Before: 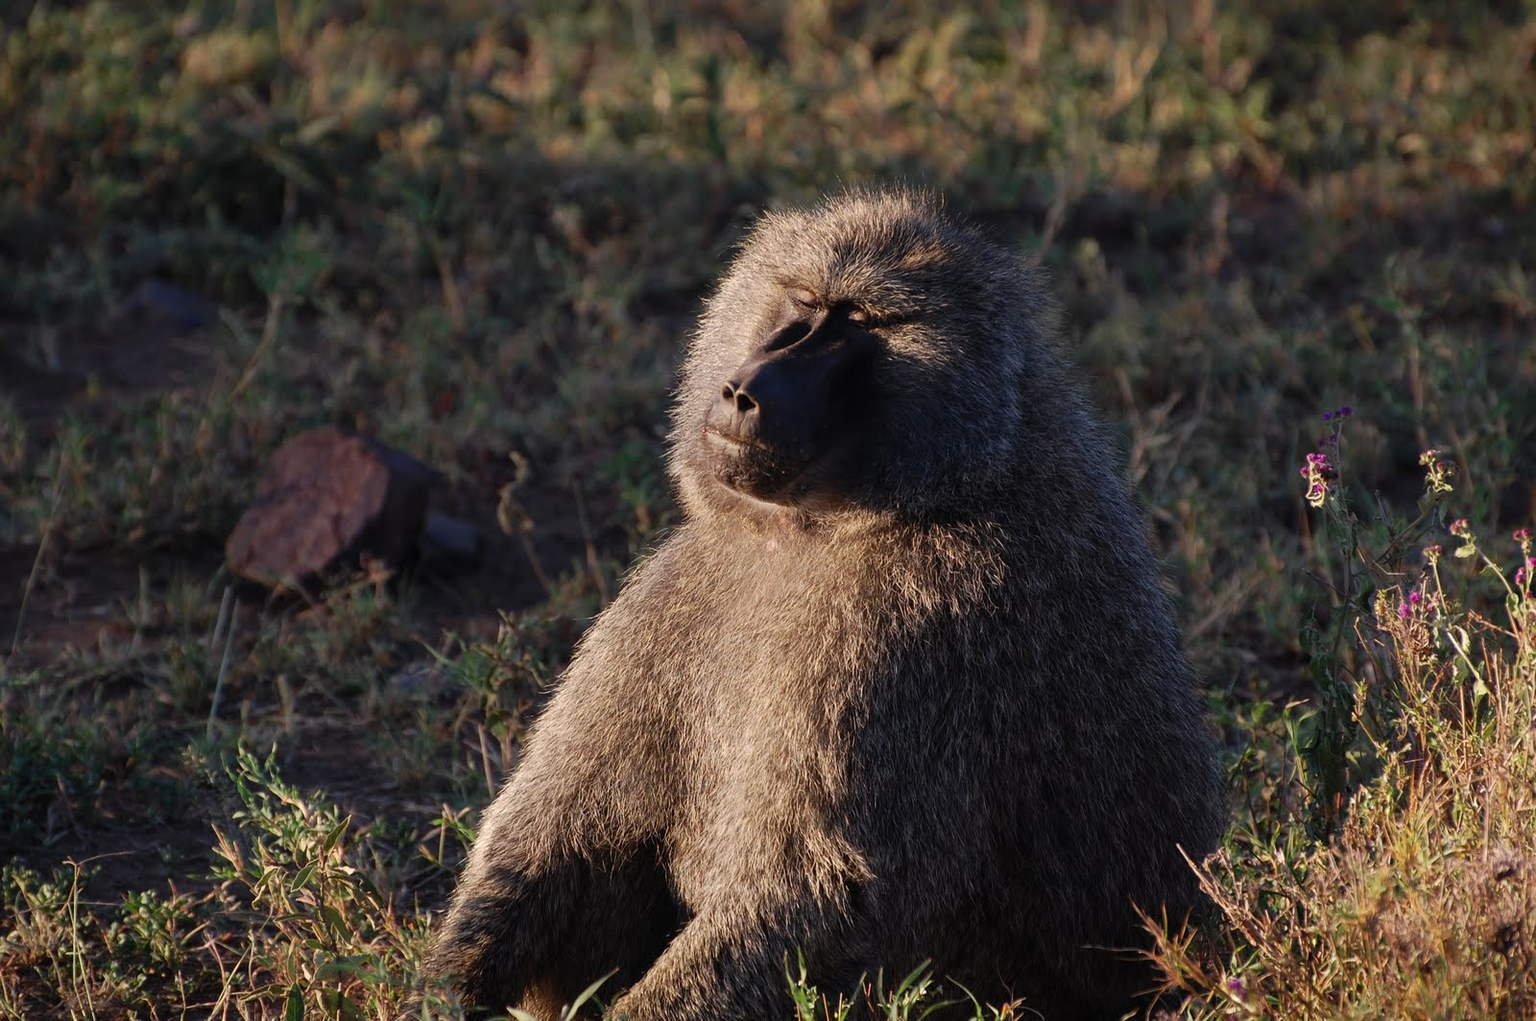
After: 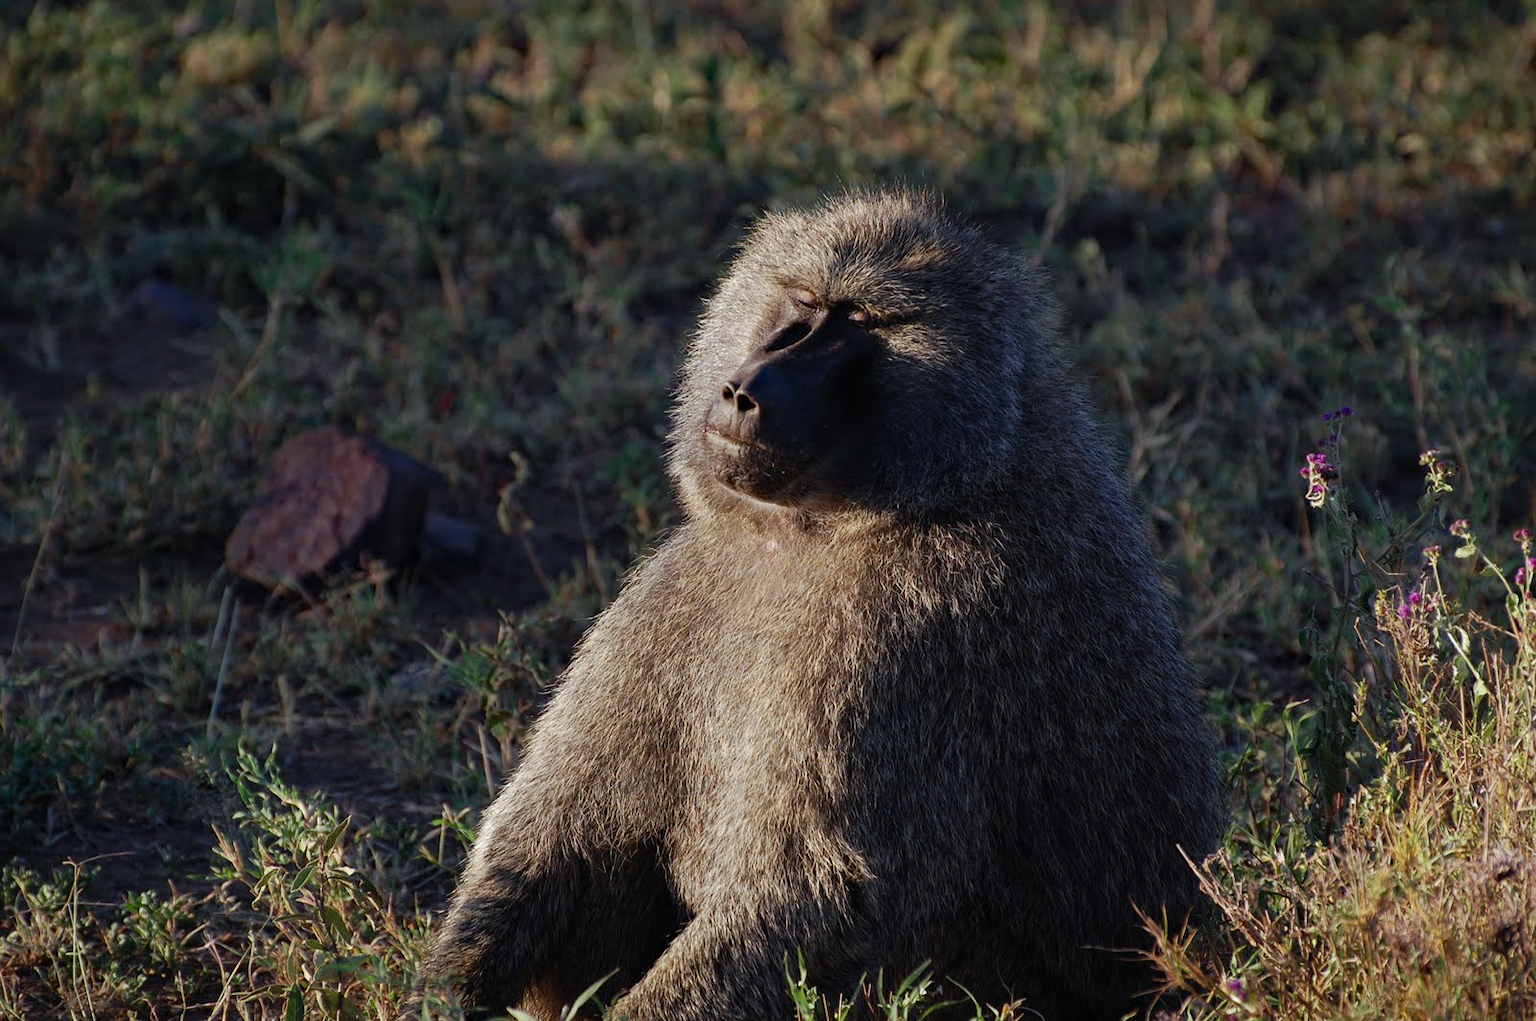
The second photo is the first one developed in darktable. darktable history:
white balance: red 0.925, blue 1.046
haze removal: compatibility mode true, adaptive false
